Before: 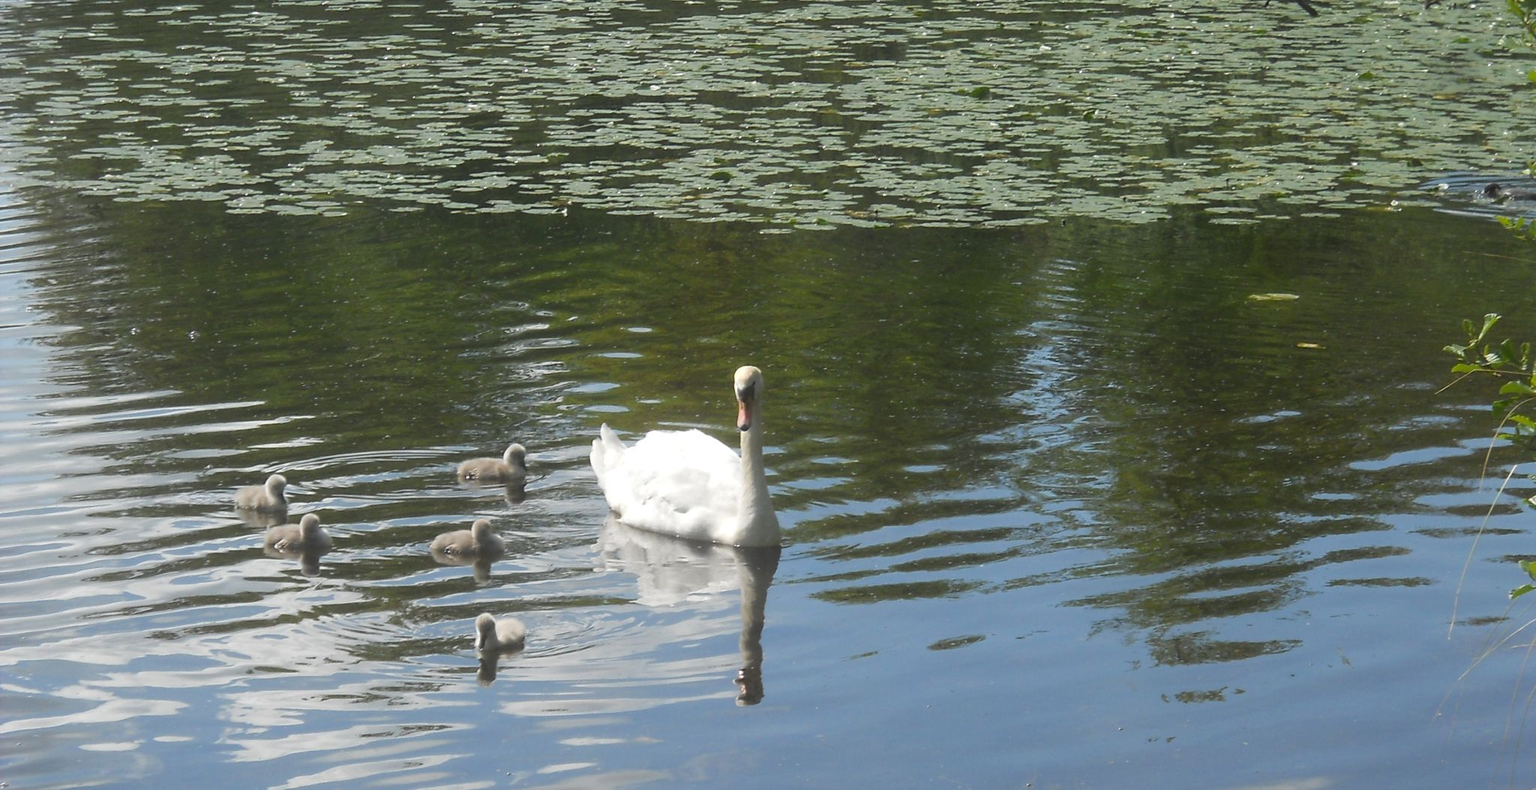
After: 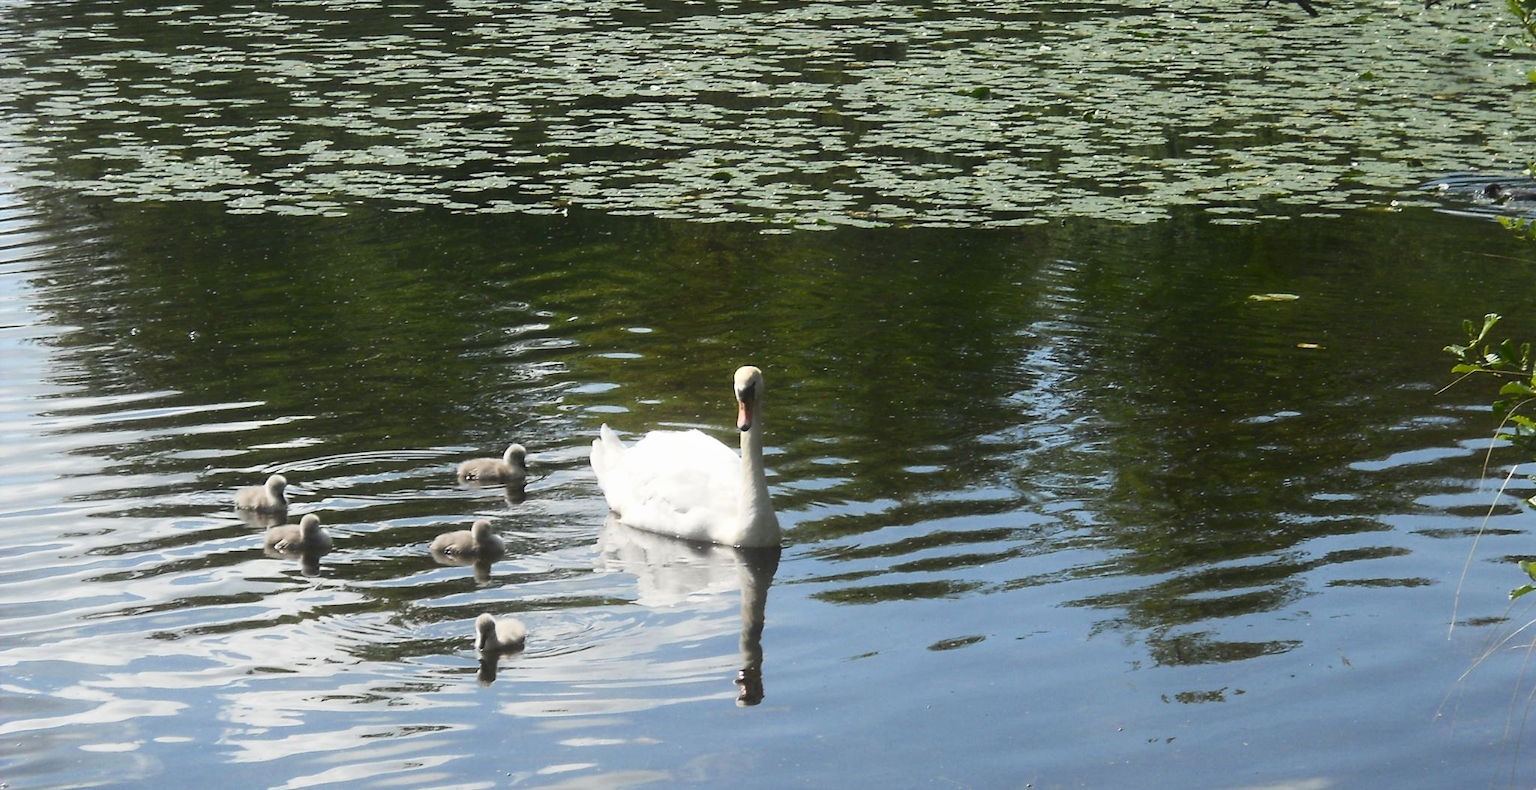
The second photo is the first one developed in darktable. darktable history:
contrast brightness saturation: contrast 0.272
local contrast: mode bilateral grid, contrast 100, coarseness 99, detail 91%, midtone range 0.2
